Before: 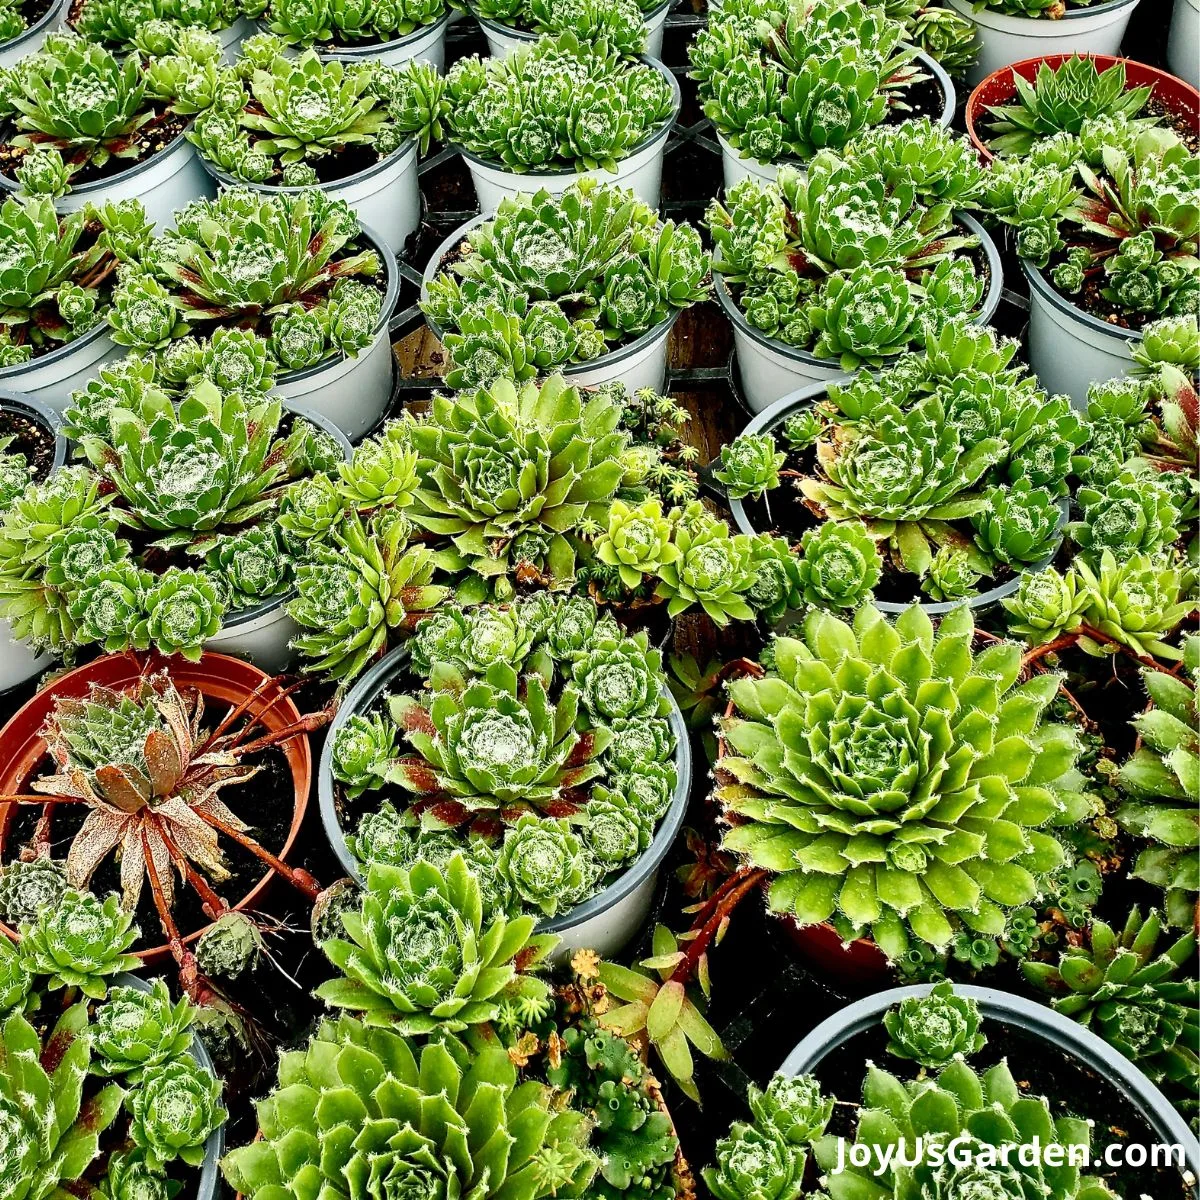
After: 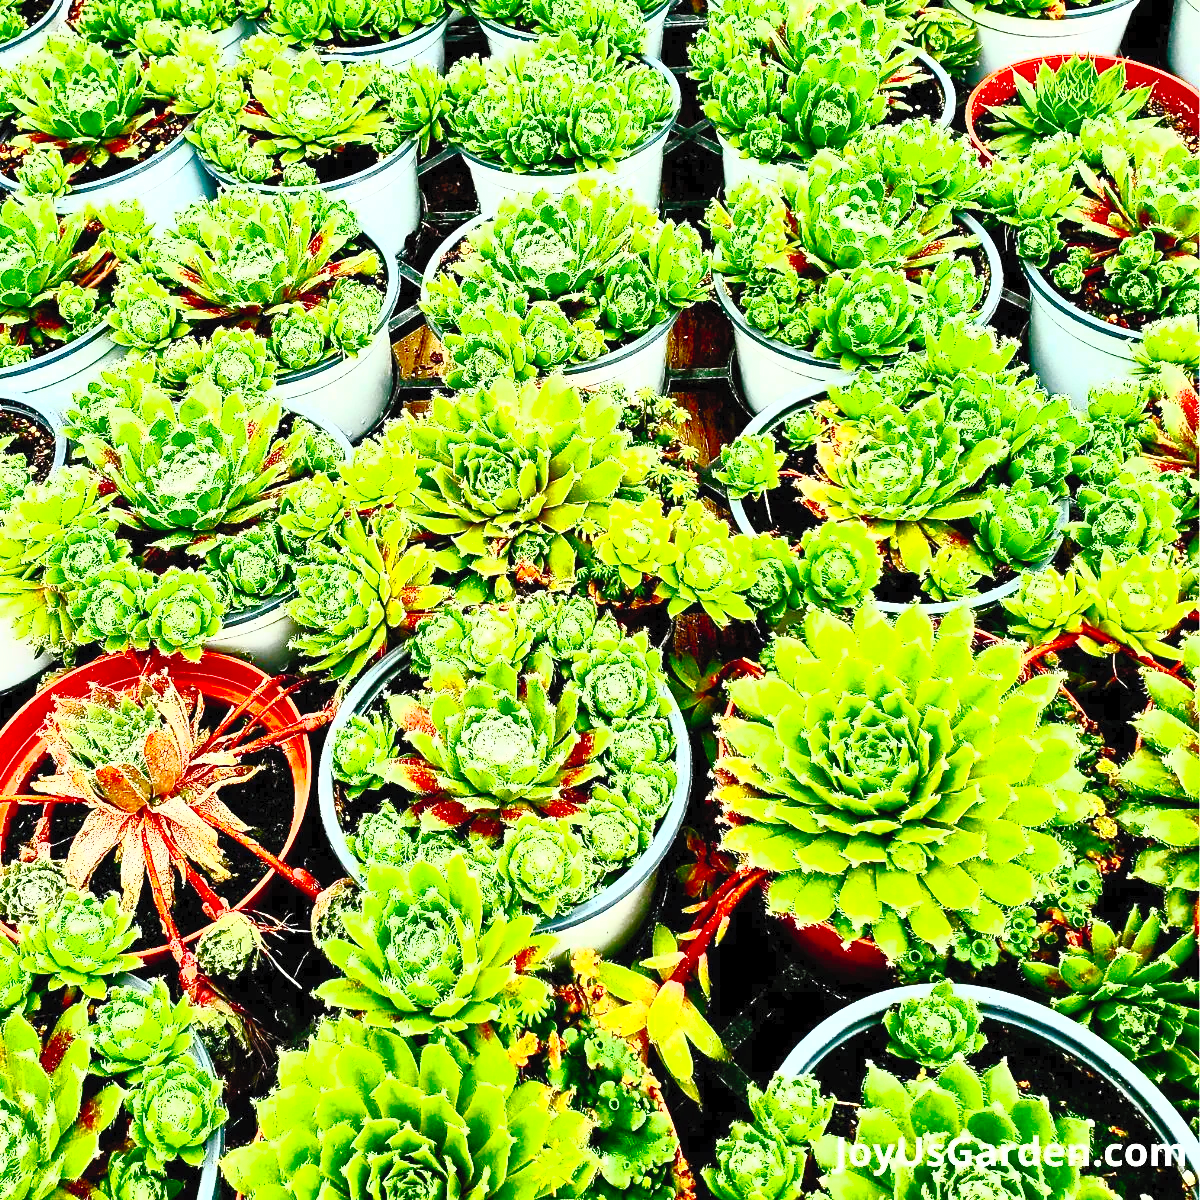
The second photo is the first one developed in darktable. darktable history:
contrast brightness saturation: contrast 1, brightness 1, saturation 1
levels: levels [0, 0.498, 1]
tone curve: curves: ch0 [(0, 0) (0.003, 0.009) (0.011, 0.009) (0.025, 0.01) (0.044, 0.02) (0.069, 0.032) (0.1, 0.048) (0.136, 0.092) (0.177, 0.153) (0.224, 0.217) (0.277, 0.306) (0.335, 0.402) (0.399, 0.488) (0.468, 0.574) (0.543, 0.648) (0.623, 0.716) (0.709, 0.783) (0.801, 0.851) (0.898, 0.92) (1, 1)], preserve colors none
